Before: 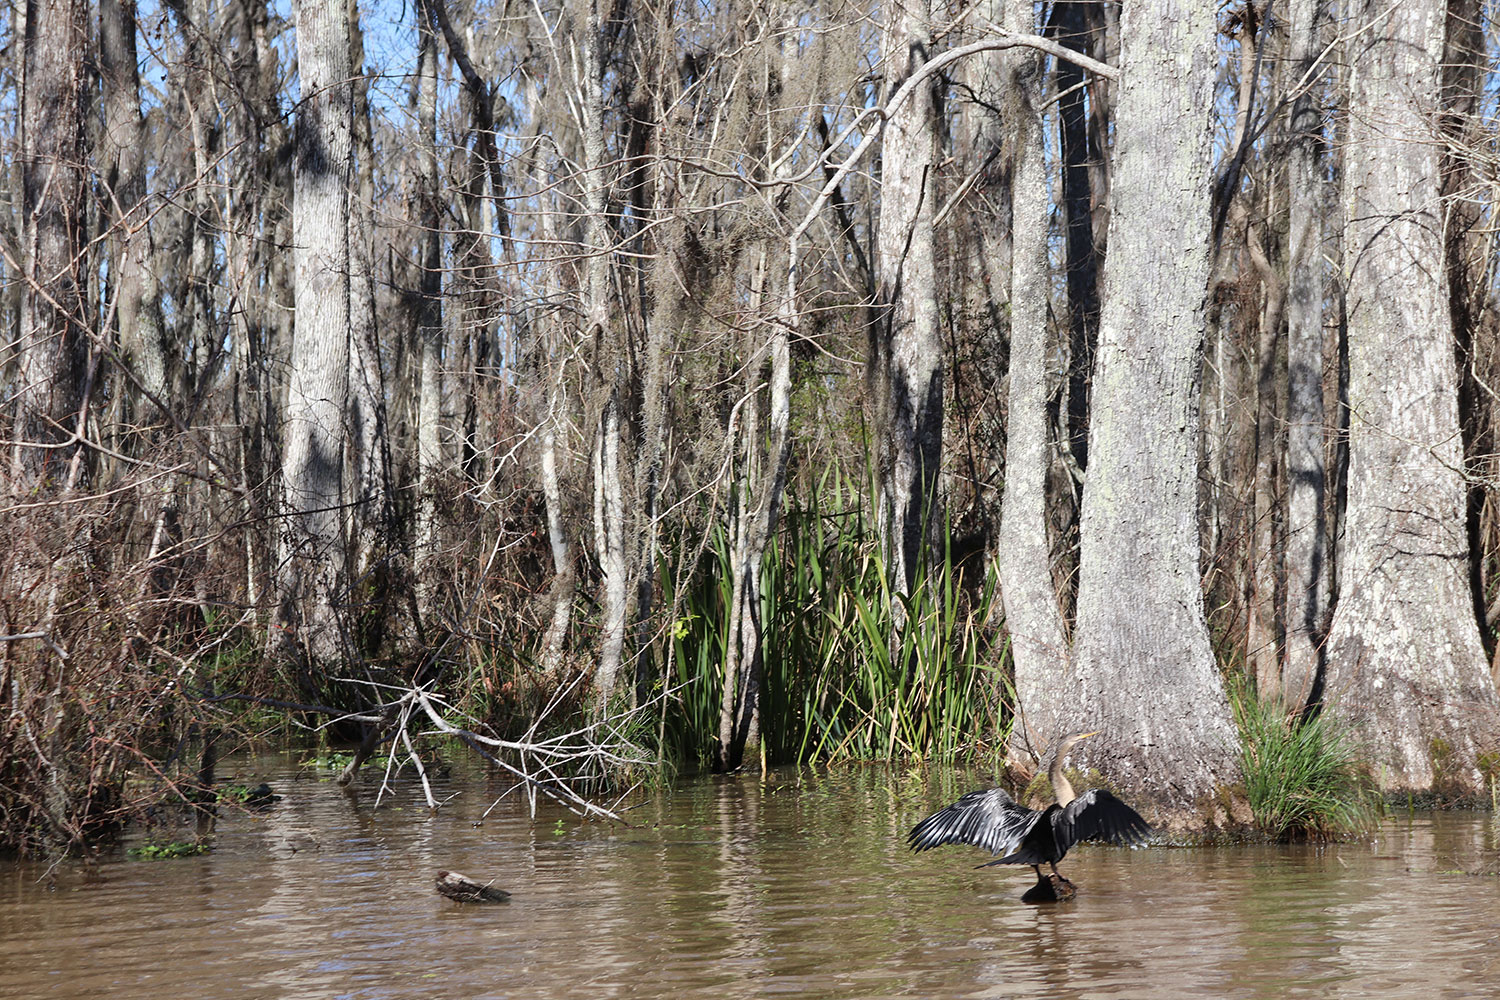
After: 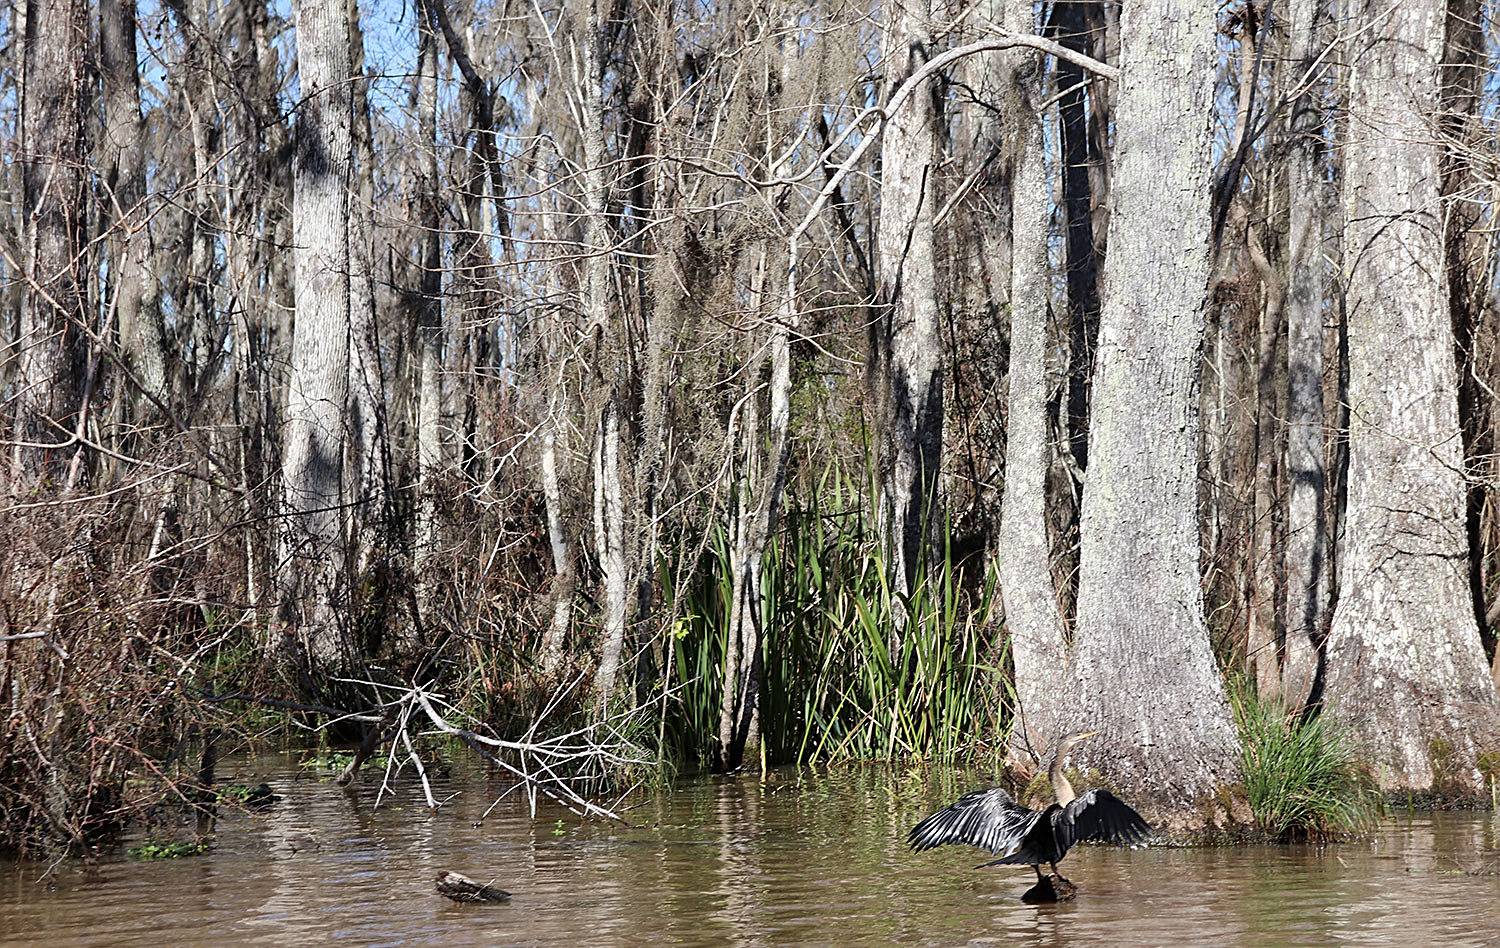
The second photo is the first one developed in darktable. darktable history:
exposure: black level correction 0.001, compensate exposure bias true, compensate highlight preservation false
sharpen: radius 1.961
crop and rotate: top 0.008%, bottom 5.166%
